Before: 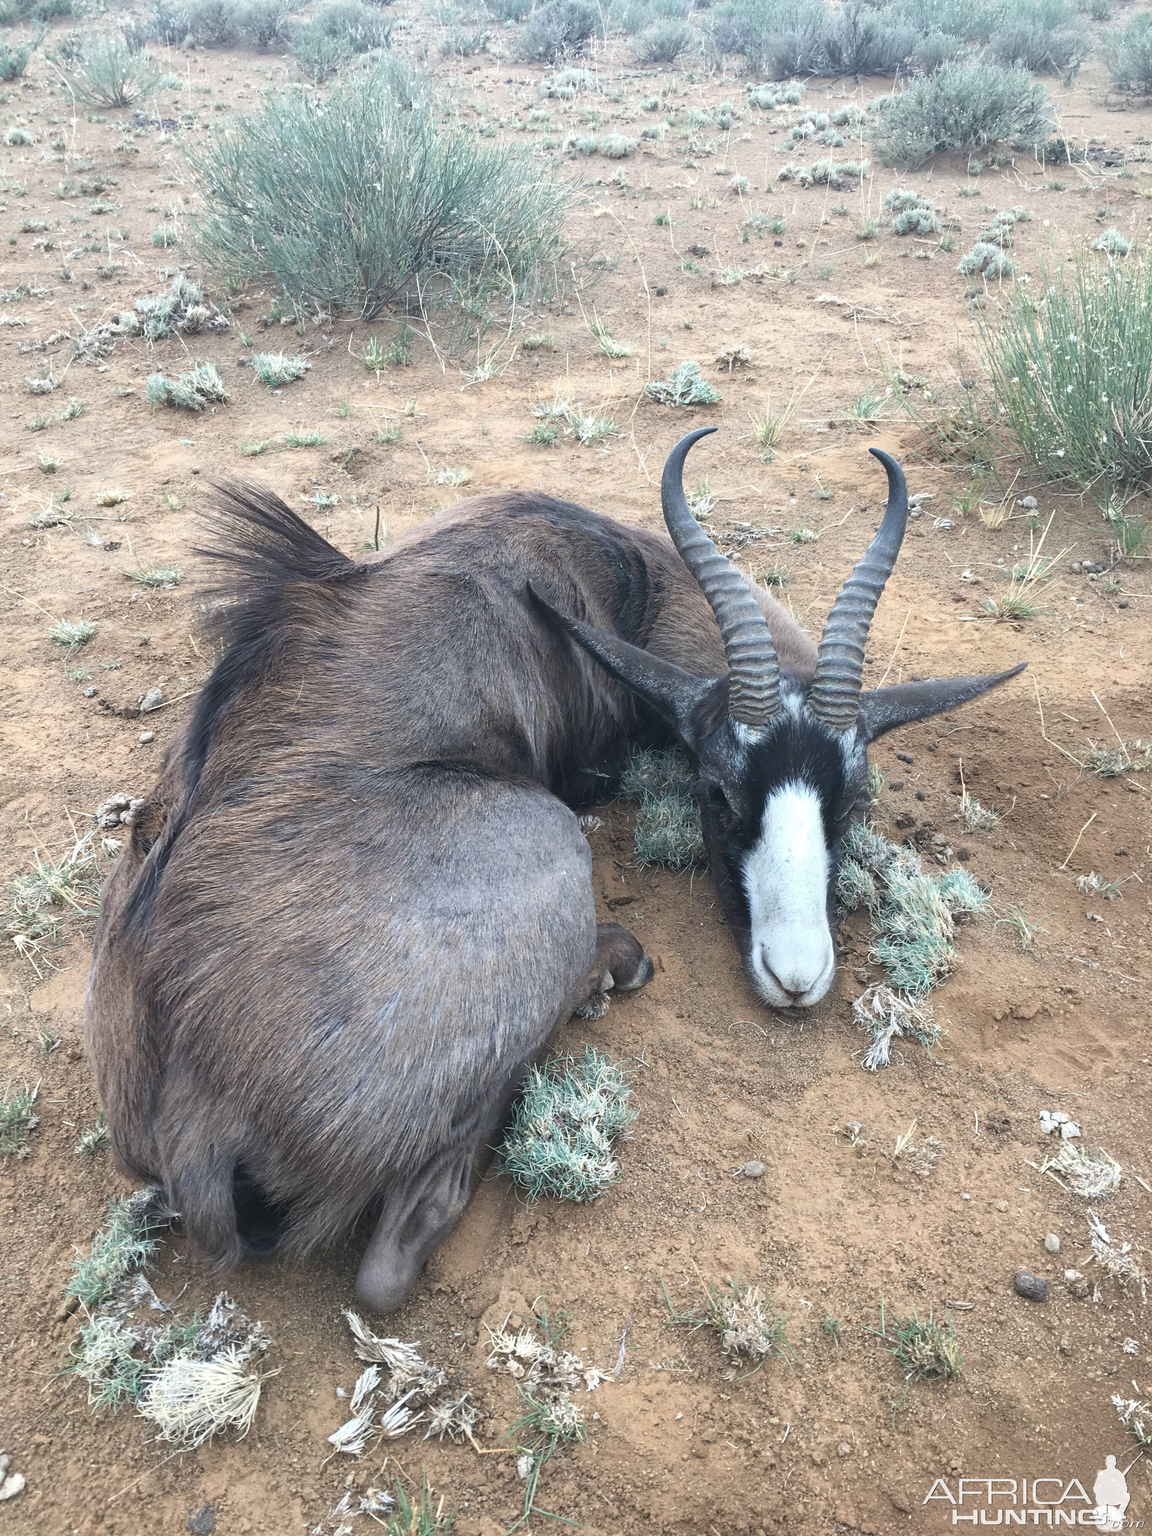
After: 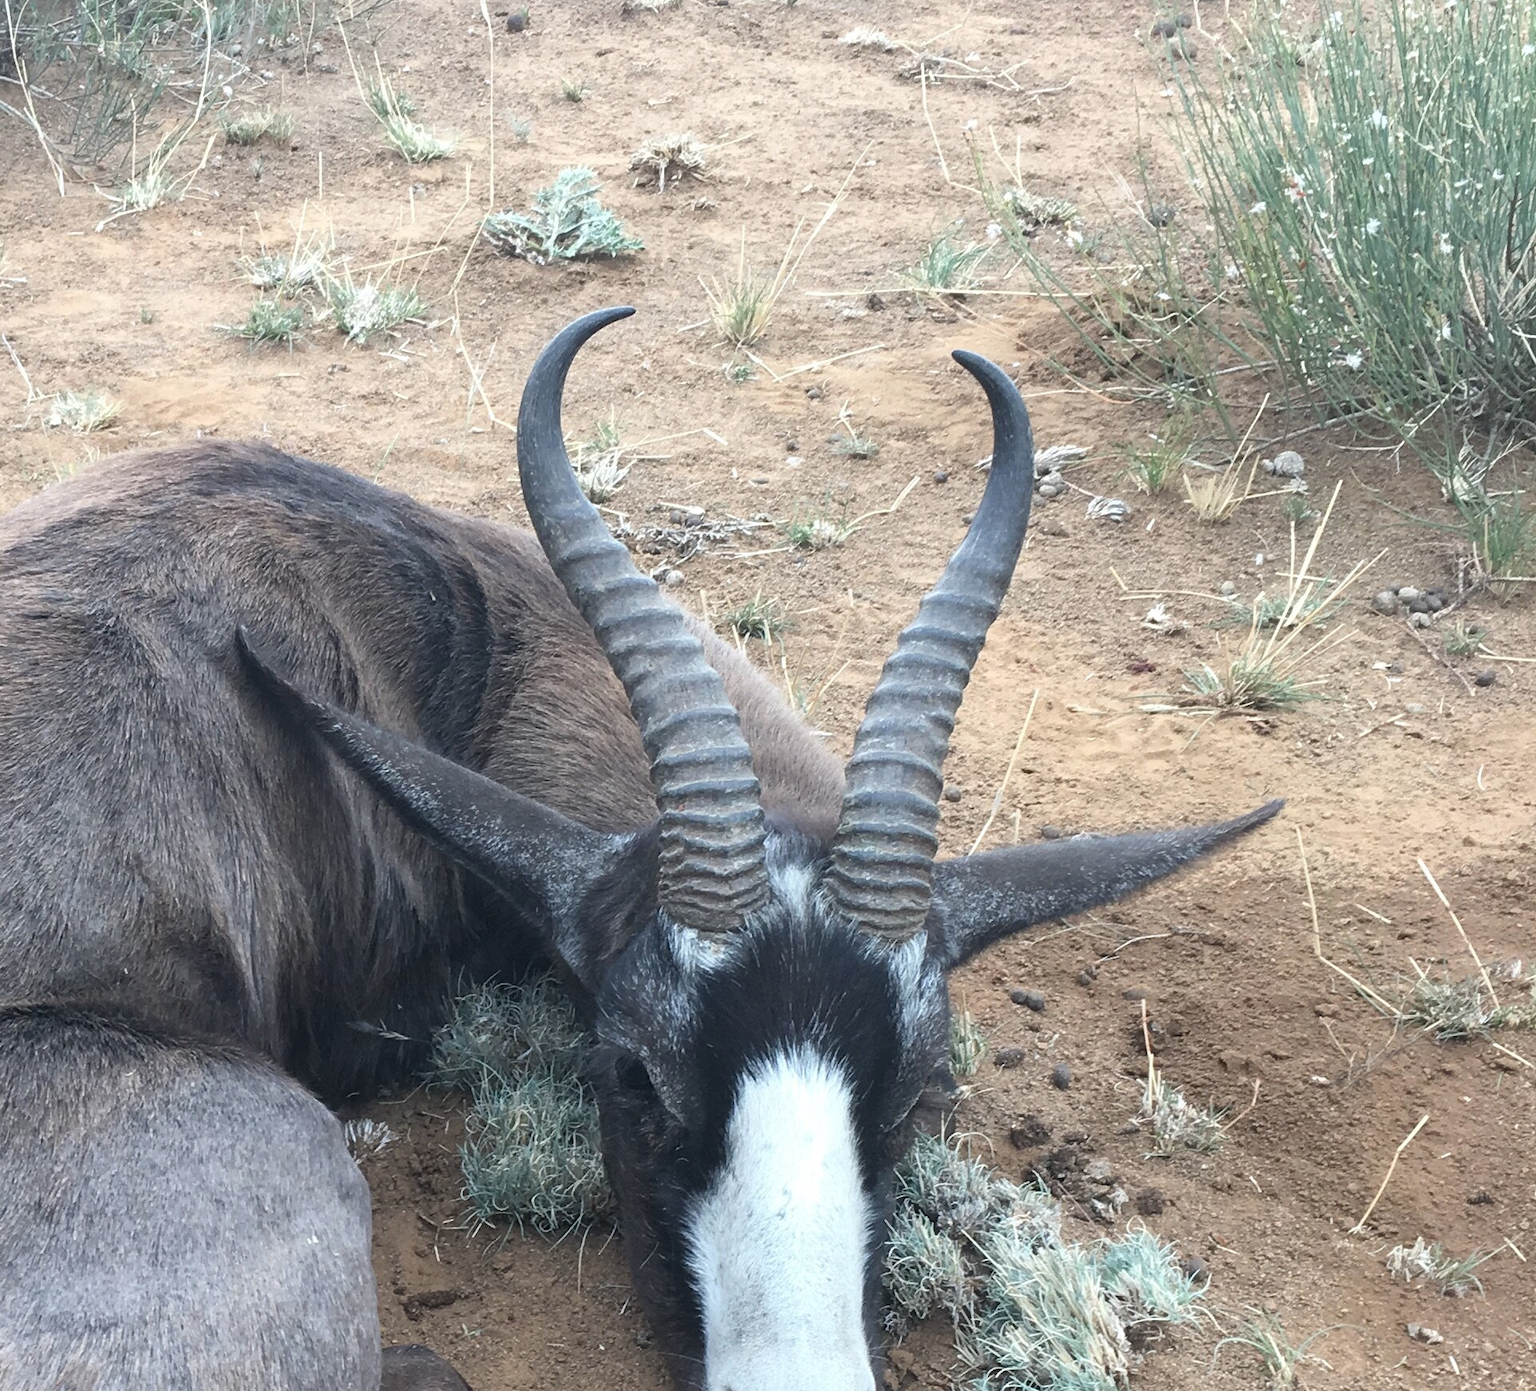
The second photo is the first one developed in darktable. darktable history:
contrast brightness saturation: saturation -0.05
crop: left 36.005%, top 18.293%, right 0.31%, bottom 38.444%
